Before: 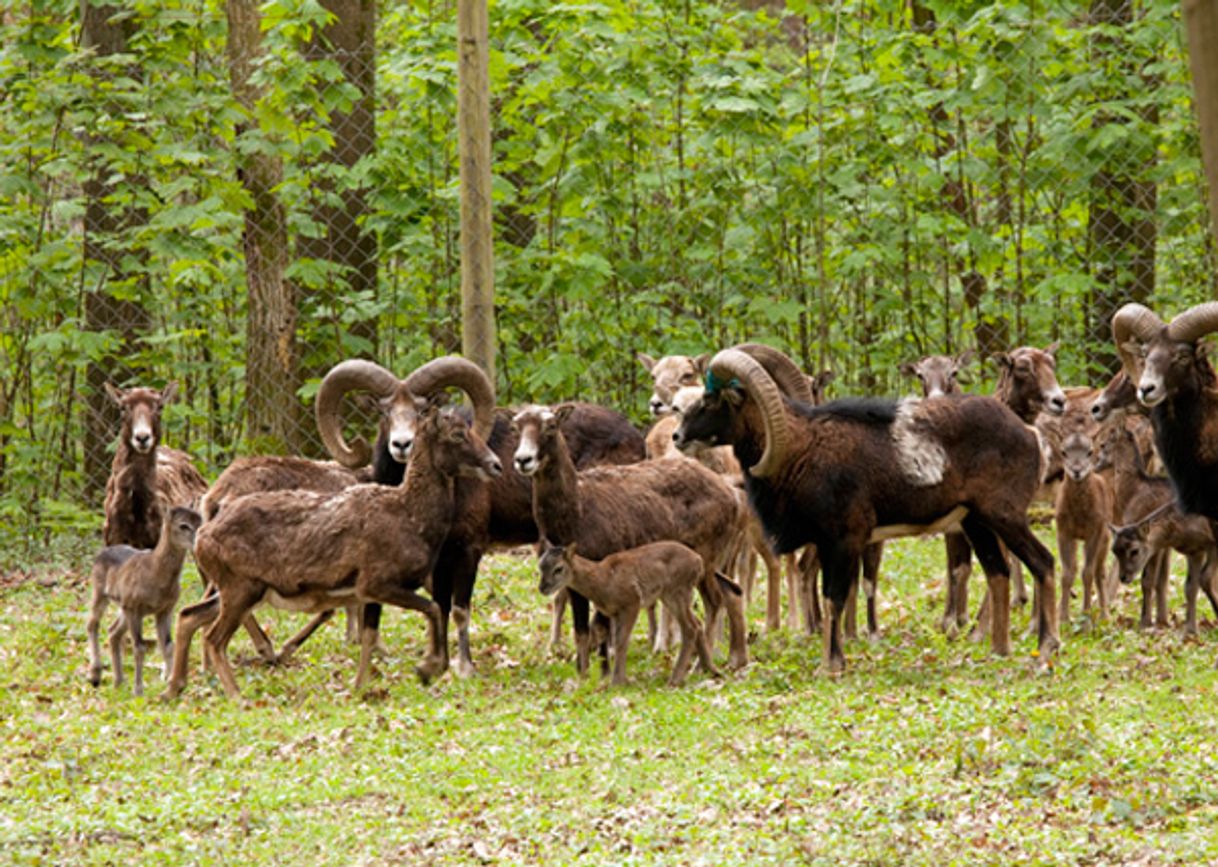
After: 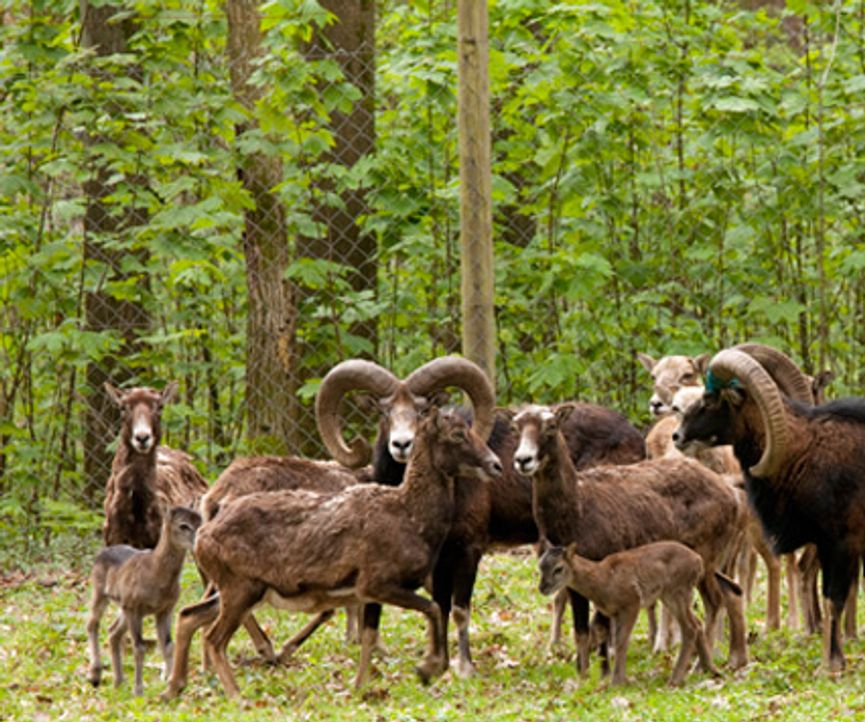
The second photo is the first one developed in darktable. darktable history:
crop: right 28.932%, bottom 16.635%
